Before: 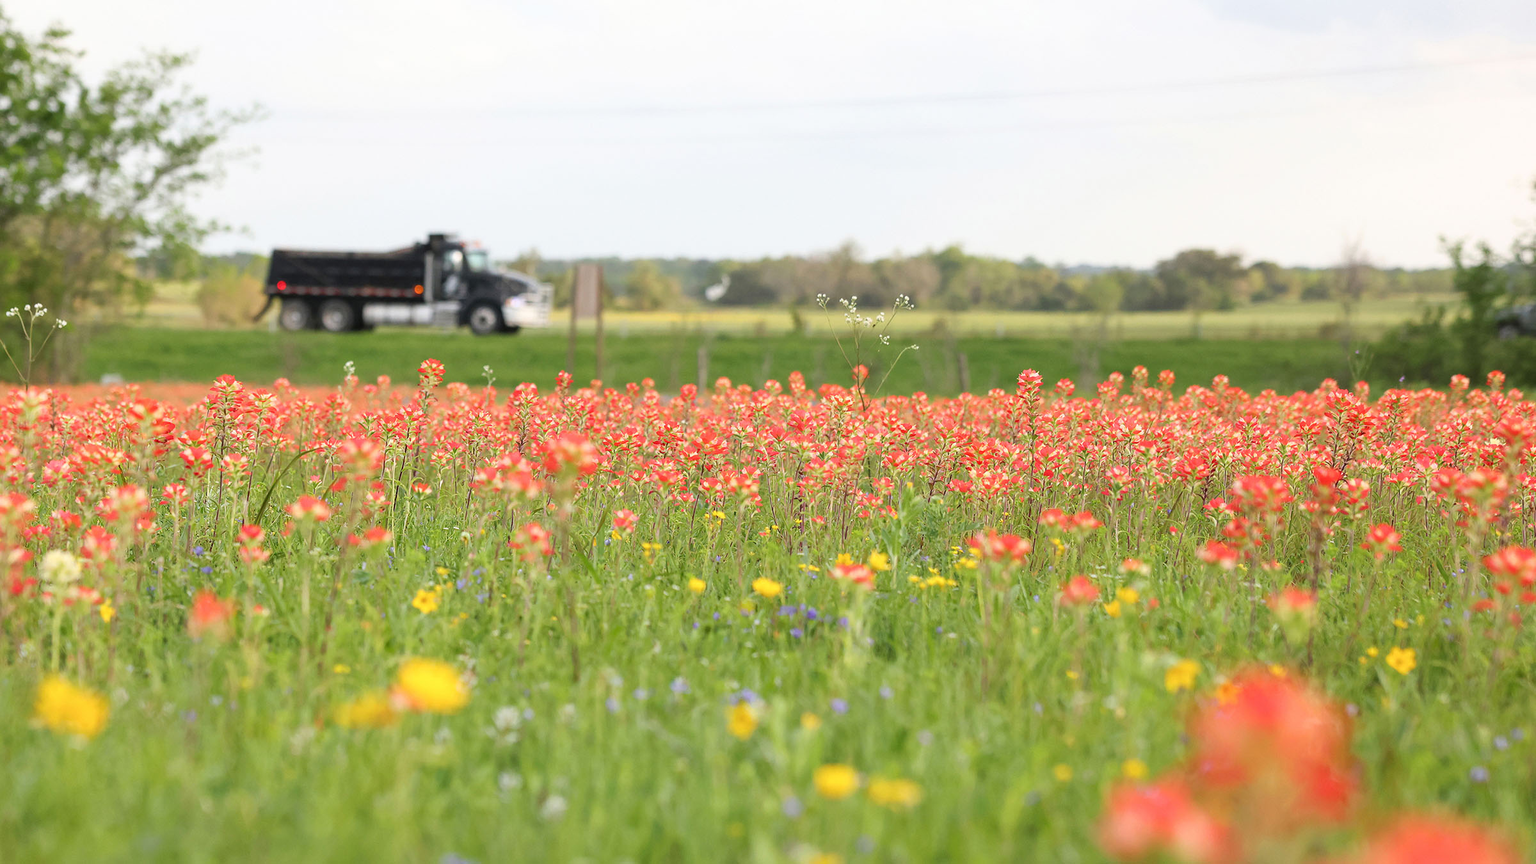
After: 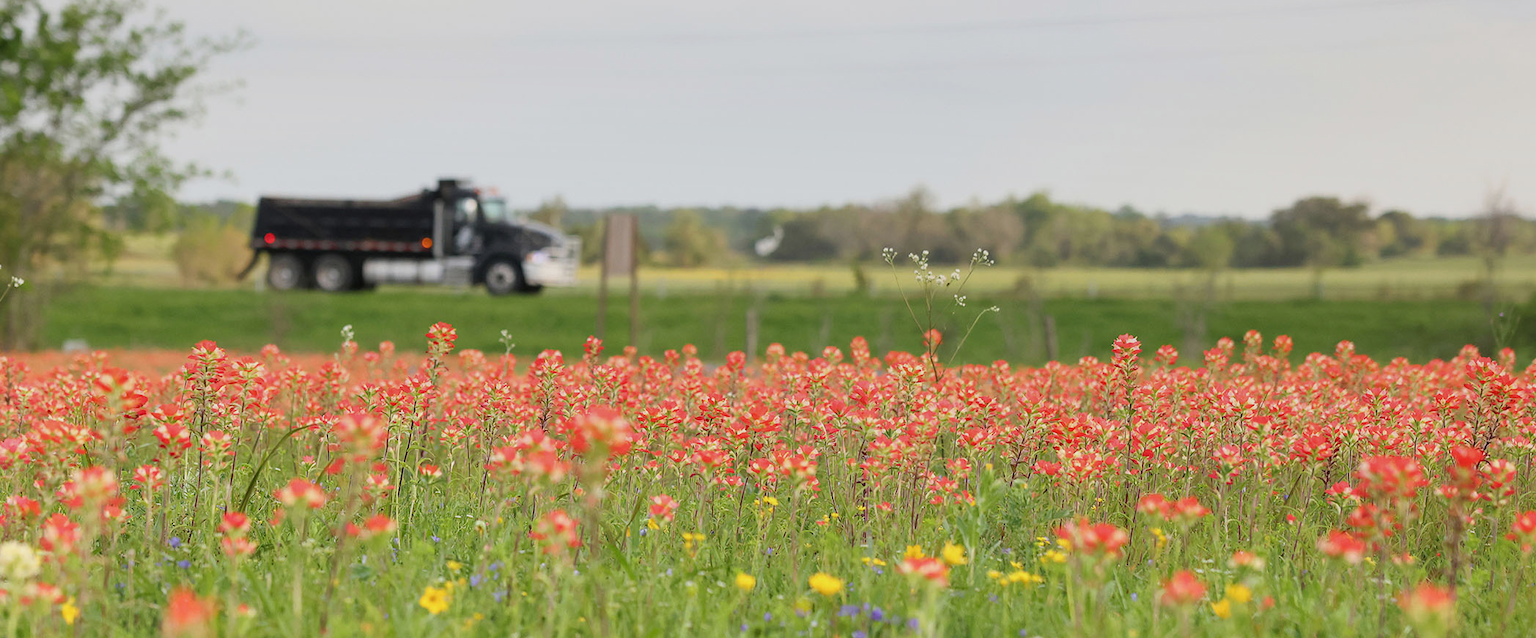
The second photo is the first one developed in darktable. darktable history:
tone equalizer: -8 EV -0.55 EV
crop: left 3.015%, top 8.969%, right 9.647%, bottom 26.457%
graduated density: rotation 5.63°, offset 76.9
